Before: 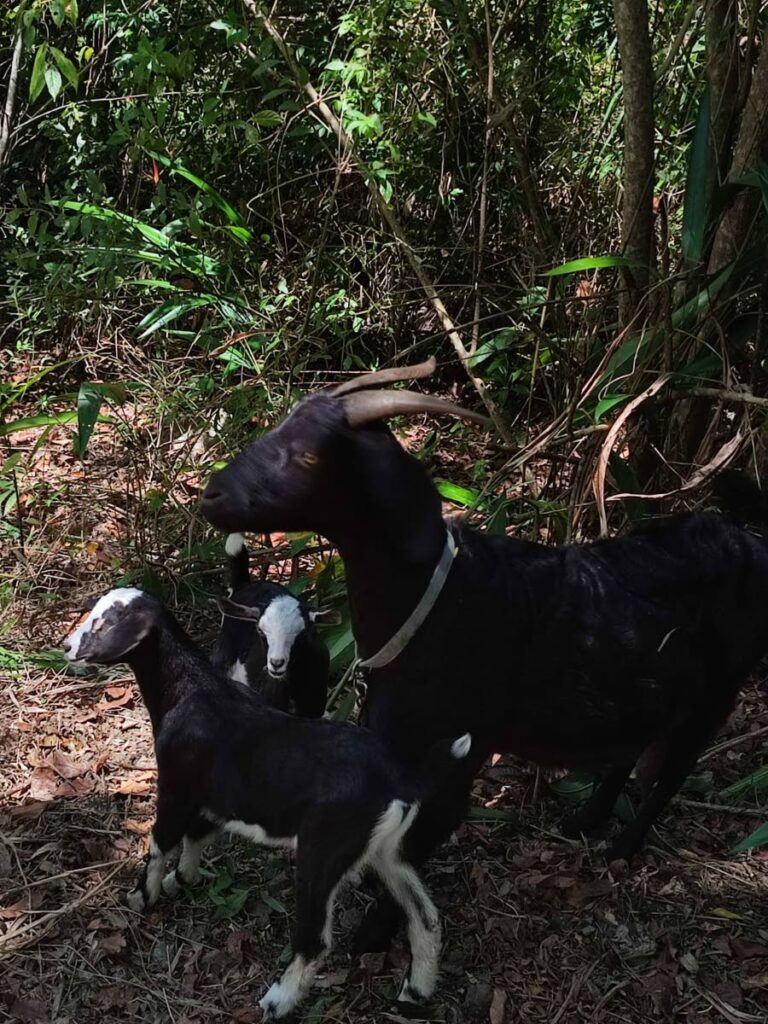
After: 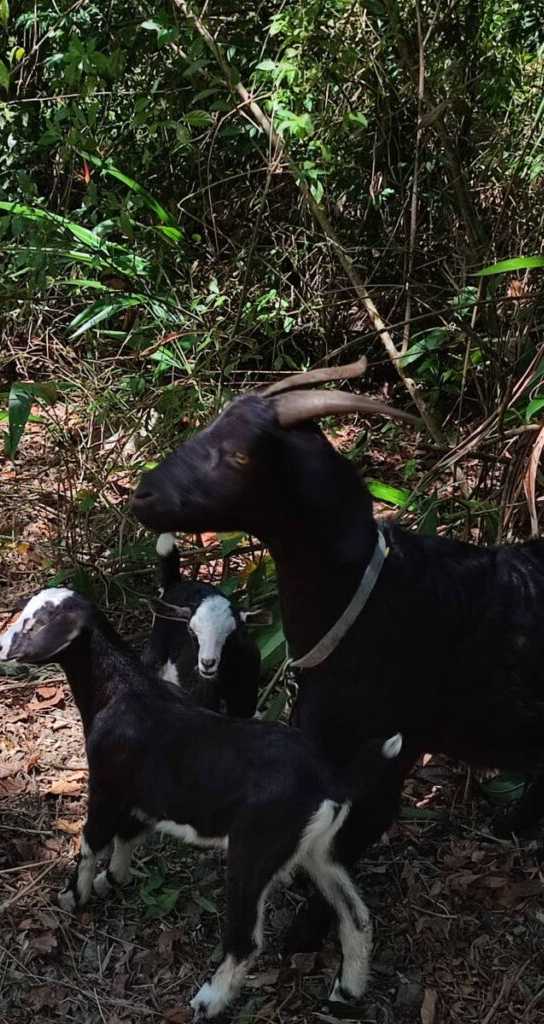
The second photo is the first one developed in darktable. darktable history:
crop and rotate: left 9.025%, right 20.073%
